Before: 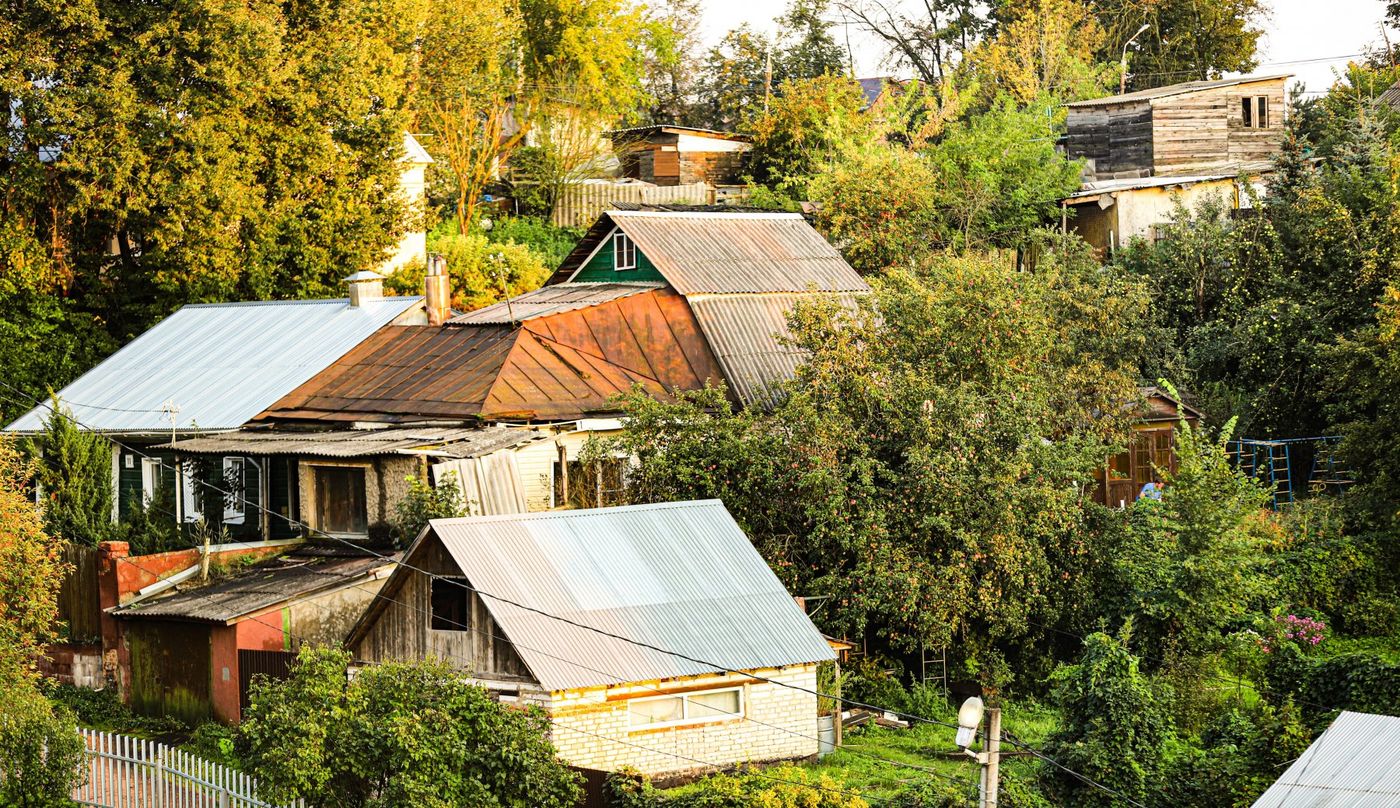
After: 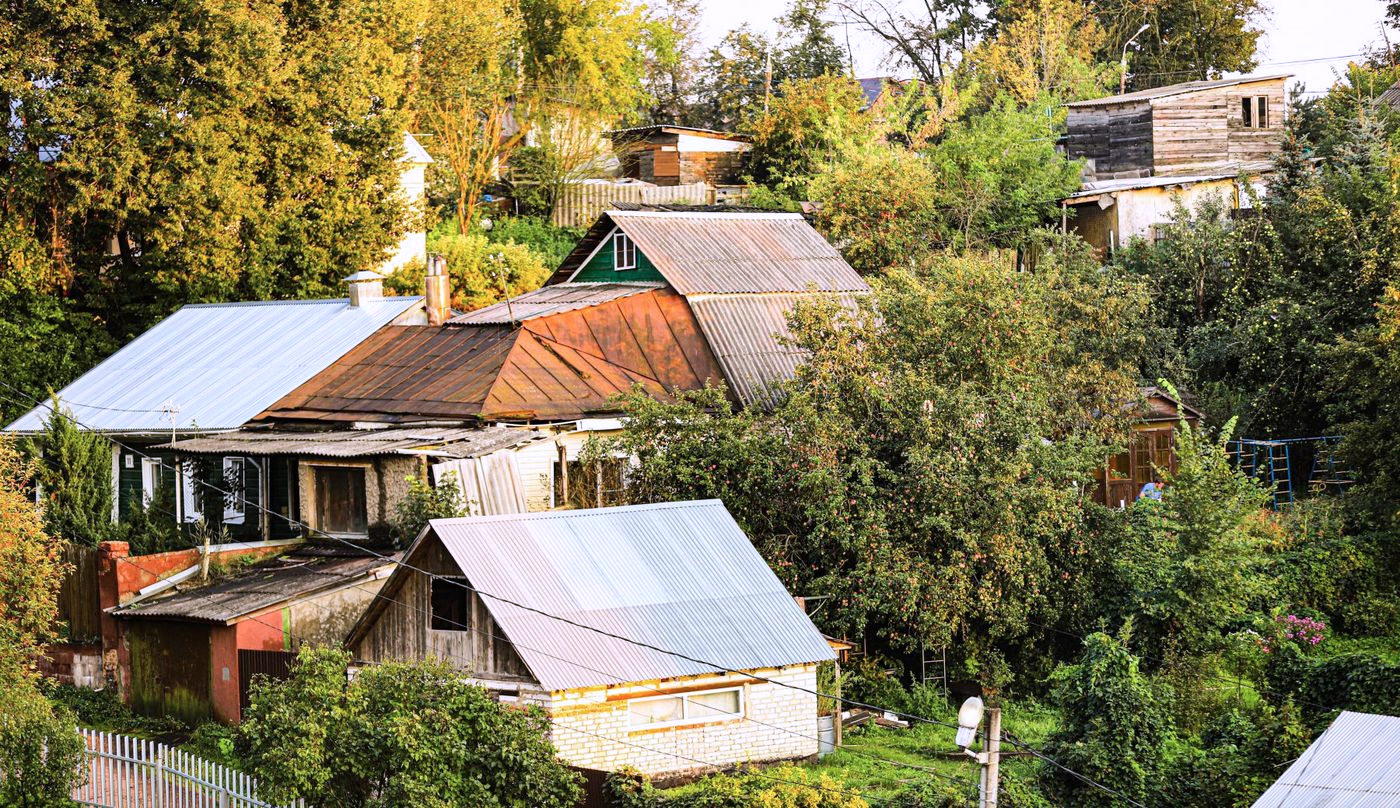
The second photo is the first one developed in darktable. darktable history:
color calibration: illuminant as shot in camera, x 0.362, y 0.385, temperature 4547.97 K
